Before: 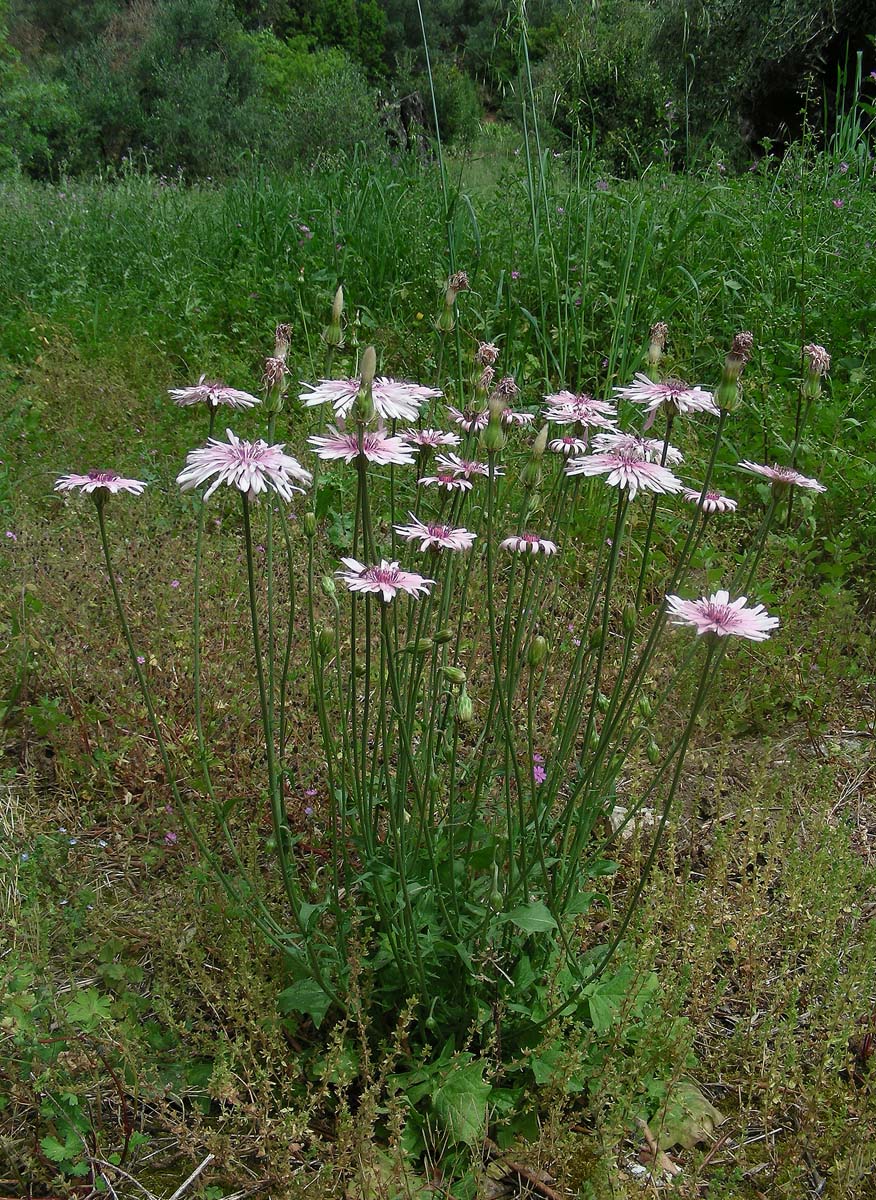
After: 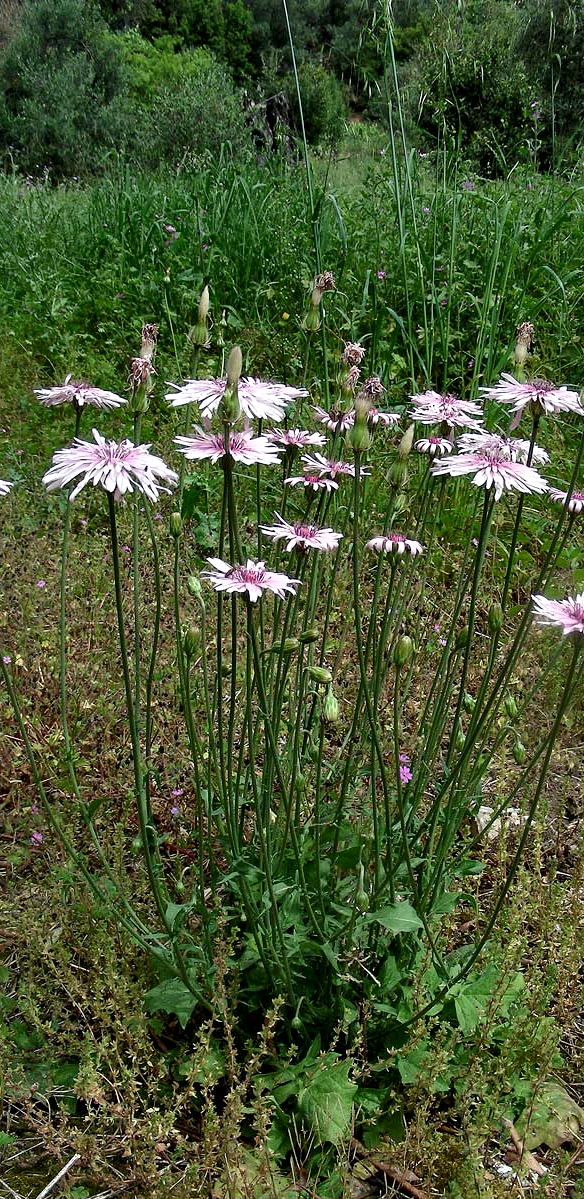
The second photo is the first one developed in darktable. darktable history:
crop and rotate: left 15.406%, right 17.854%
contrast equalizer: y [[0.6 ×6], [0.55 ×6], [0 ×6], [0 ×6], [0 ×6]], mix 0.546
local contrast: mode bilateral grid, contrast 20, coarseness 50, detail 149%, midtone range 0.2
